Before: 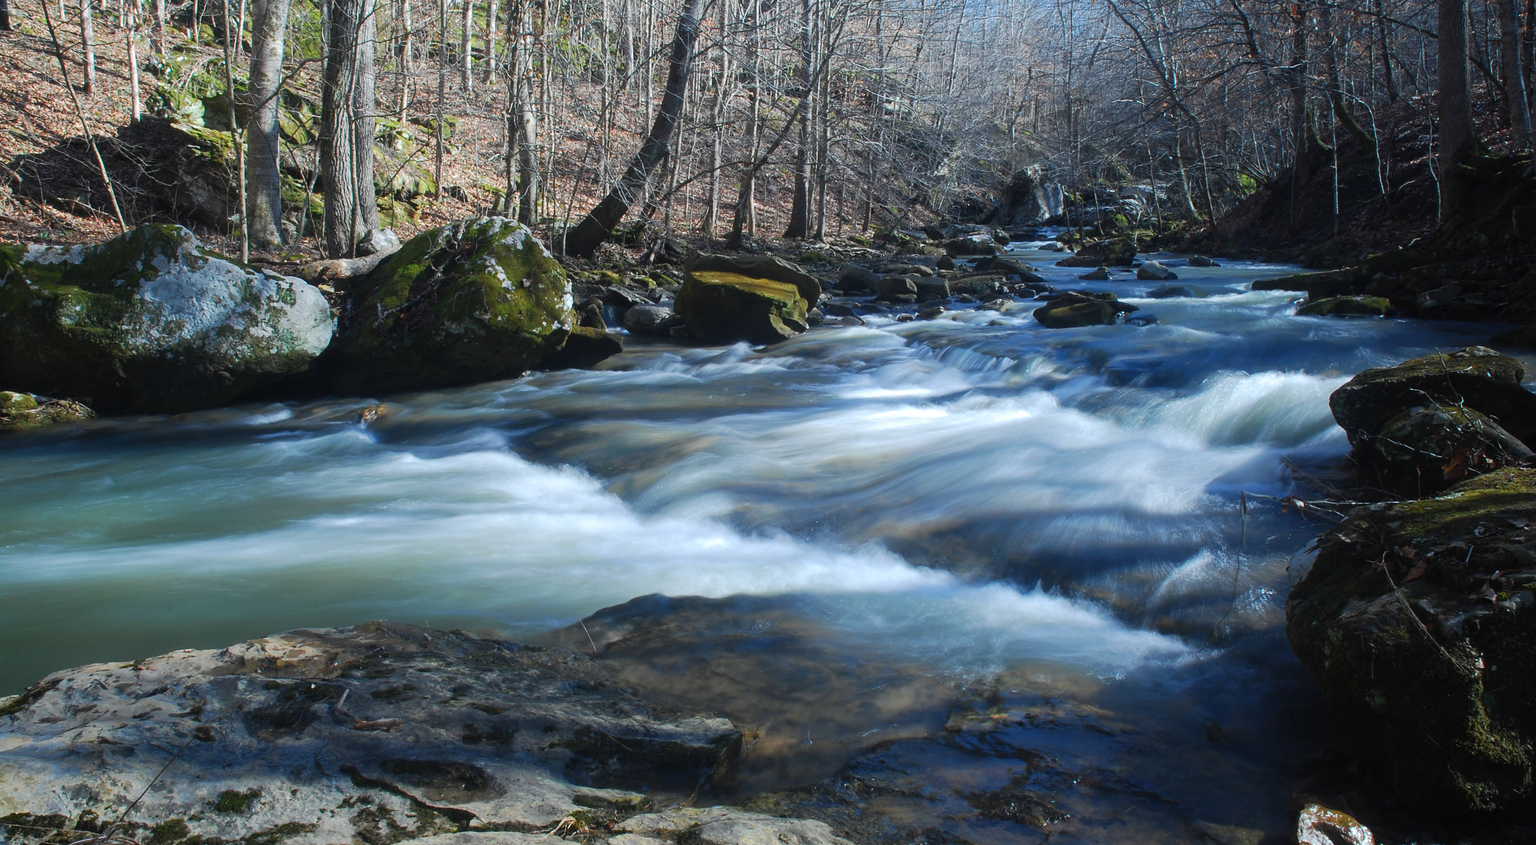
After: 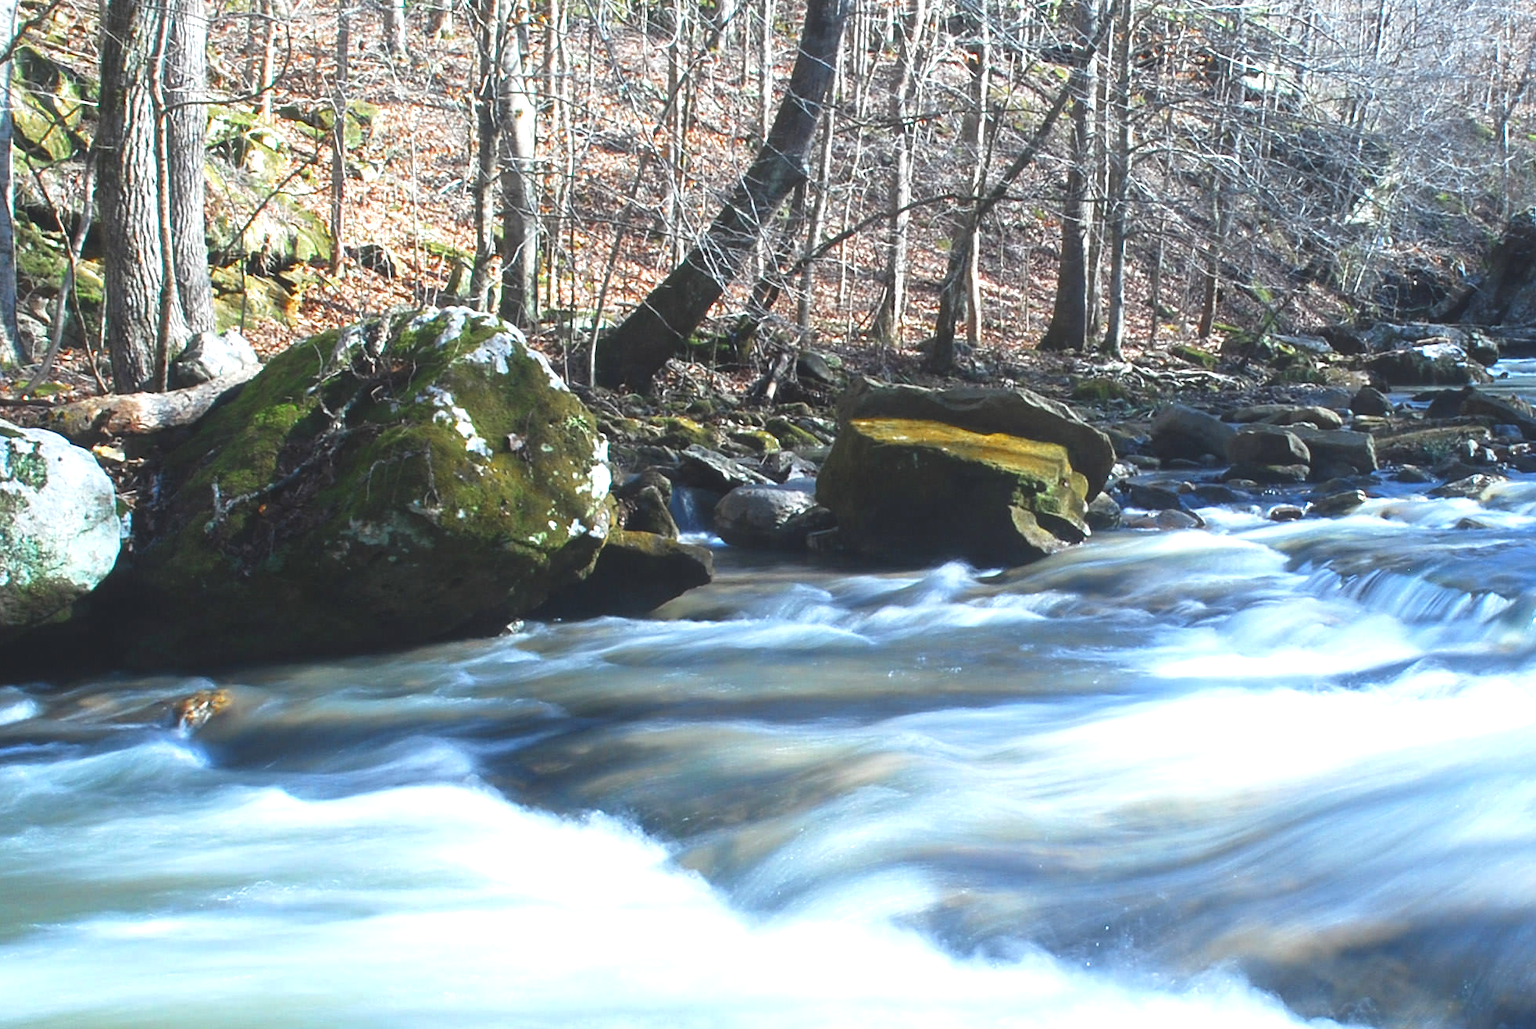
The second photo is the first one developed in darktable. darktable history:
crop: left 17.785%, top 7.794%, right 33.043%, bottom 32.284%
color zones: curves: ch0 [(0.11, 0.396) (0.195, 0.36) (0.25, 0.5) (0.303, 0.412) (0.357, 0.544) (0.75, 0.5) (0.967, 0.328)]; ch1 [(0, 0.468) (0.112, 0.512) (0.202, 0.6) (0.25, 0.5) (0.307, 0.352) (0.357, 0.544) (0.75, 0.5) (0.963, 0.524)]
exposure: black level correction -0.005, exposure 1.003 EV, compensate highlight preservation false
